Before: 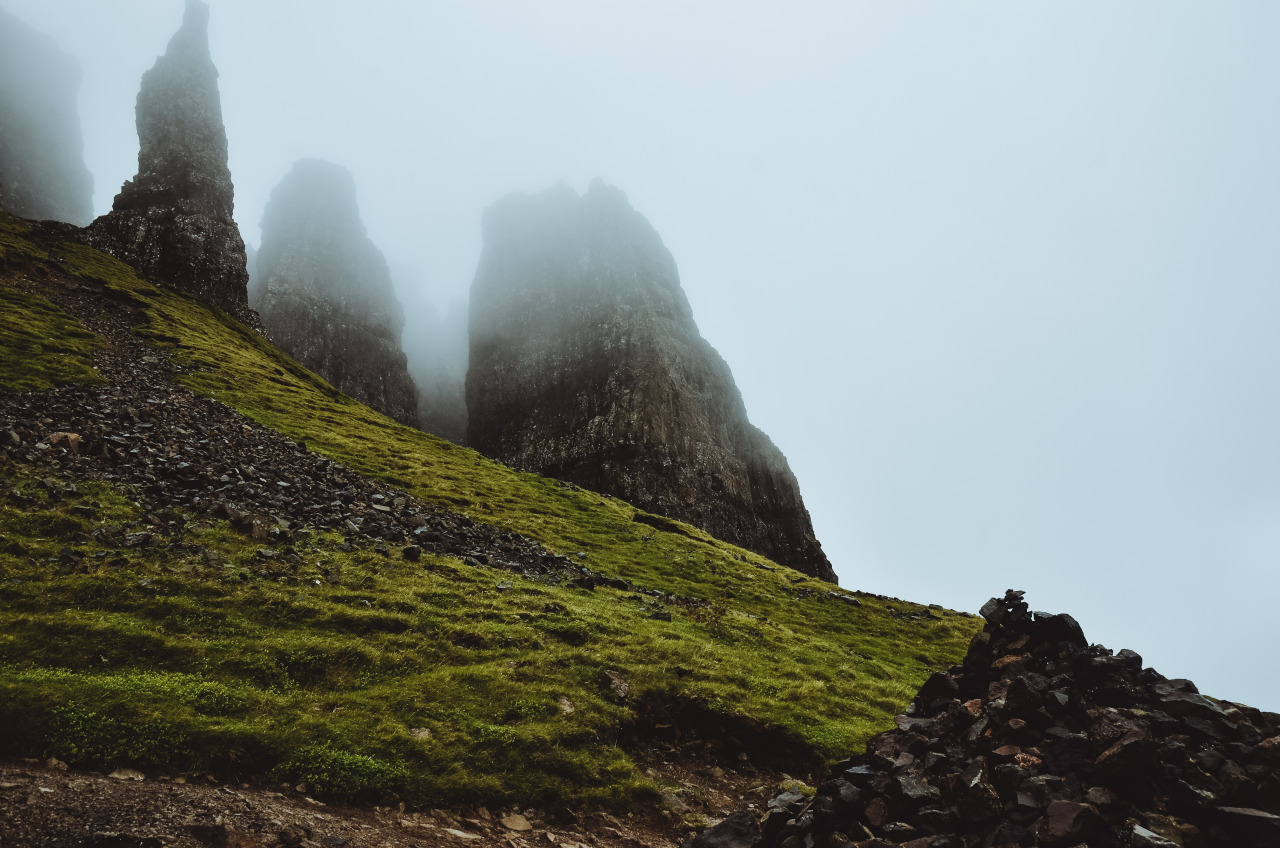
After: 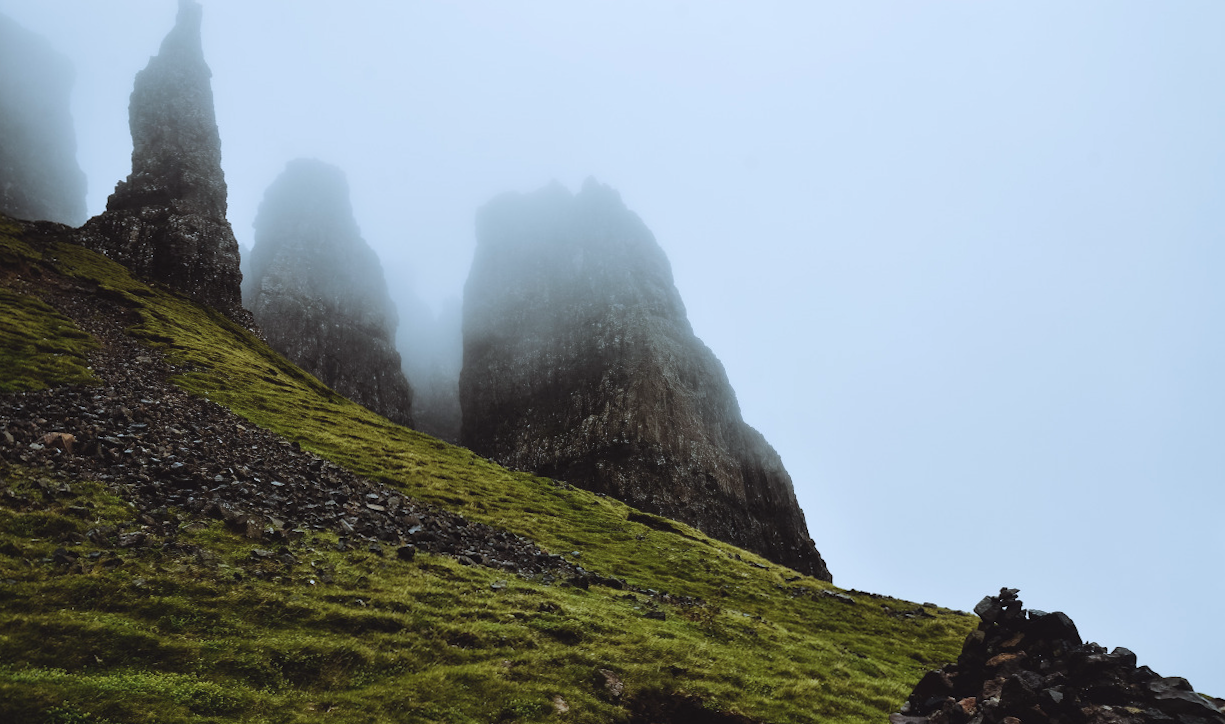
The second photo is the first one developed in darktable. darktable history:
color calibration: illuminant as shot in camera, x 0.358, y 0.373, temperature 4628.91 K
crop and rotate: angle 0.134°, left 0.34%, right 3.553%, bottom 14.206%
